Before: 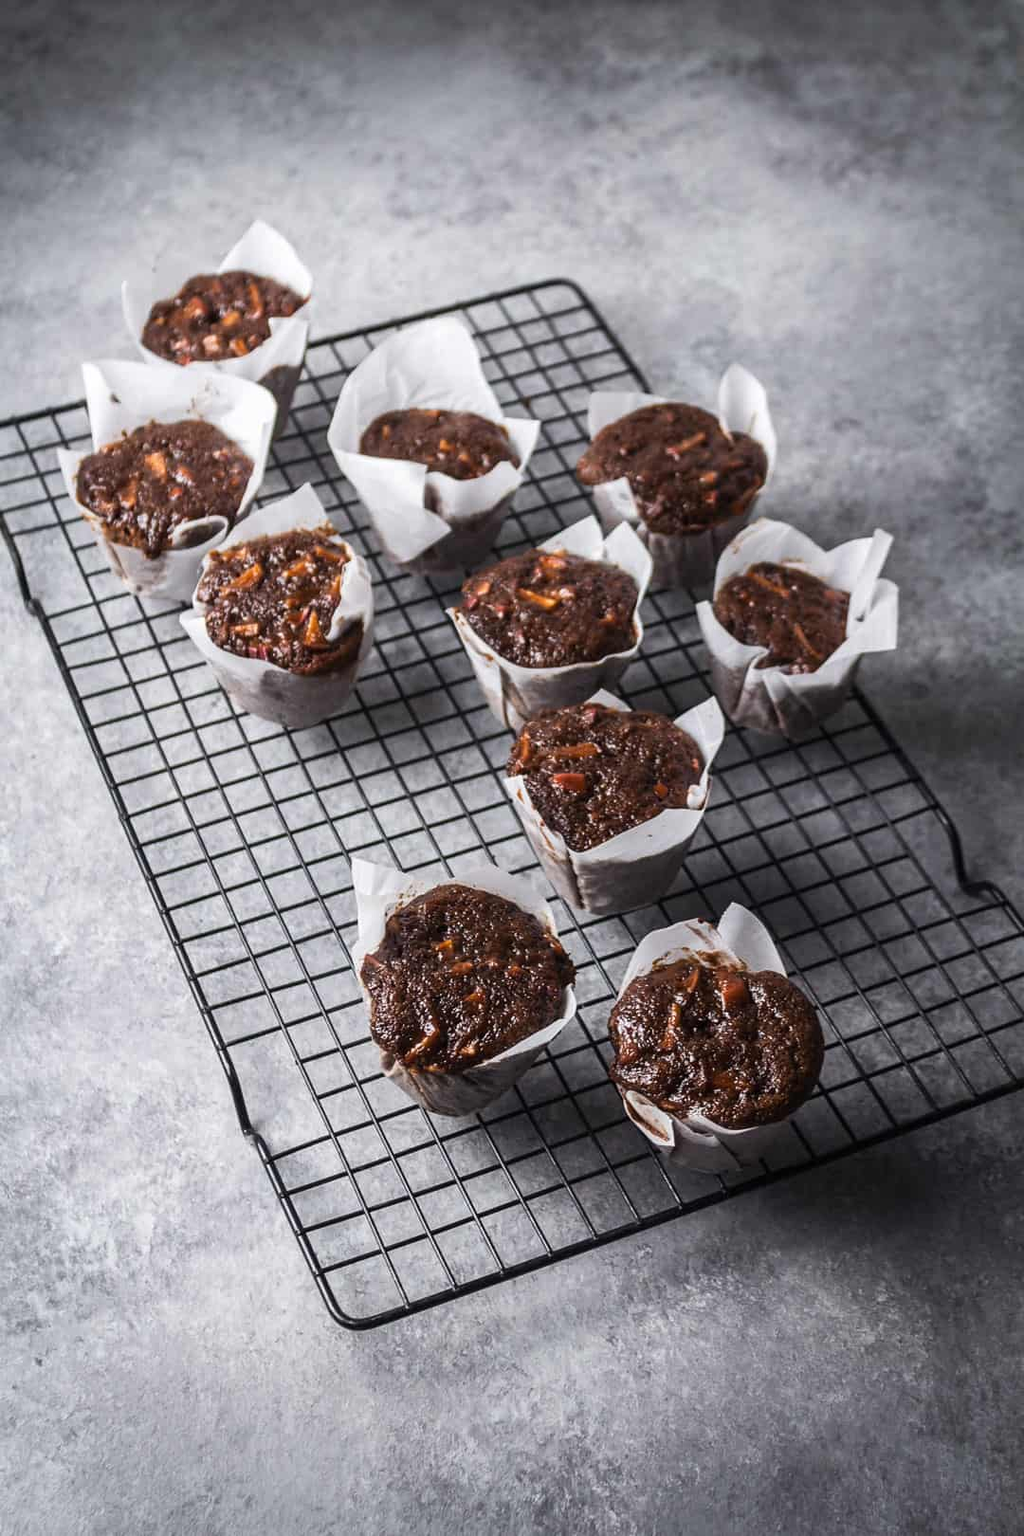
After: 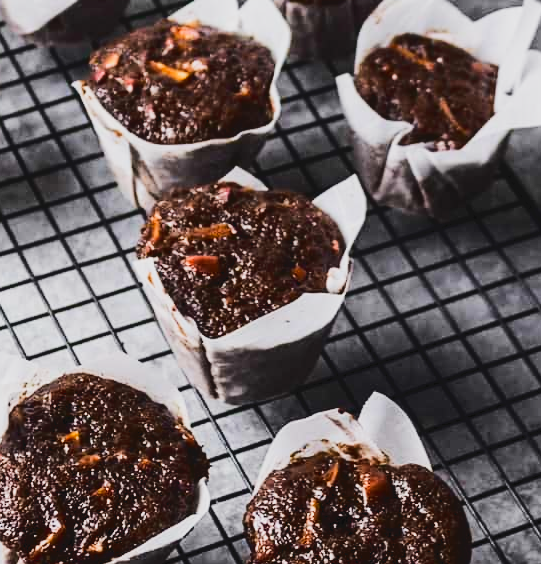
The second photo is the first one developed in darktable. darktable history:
crop: left 36.894%, top 34.612%, right 12.944%, bottom 30.519%
tone curve: curves: ch0 [(0, 0) (0.003, 0.061) (0.011, 0.065) (0.025, 0.066) (0.044, 0.077) (0.069, 0.092) (0.1, 0.106) (0.136, 0.125) (0.177, 0.16) (0.224, 0.206) (0.277, 0.272) (0.335, 0.356) (0.399, 0.472) (0.468, 0.59) (0.543, 0.686) (0.623, 0.766) (0.709, 0.832) (0.801, 0.886) (0.898, 0.929) (1, 1)], color space Lab, linked channels, preserve colors none
filmic rgb: black relative exposure -7.98 EV, white relative exposure 3.83 EV, hardness 4.29, preserve chrominance no, color science v4 (2020), iterations of high-quality reconstruction 0
